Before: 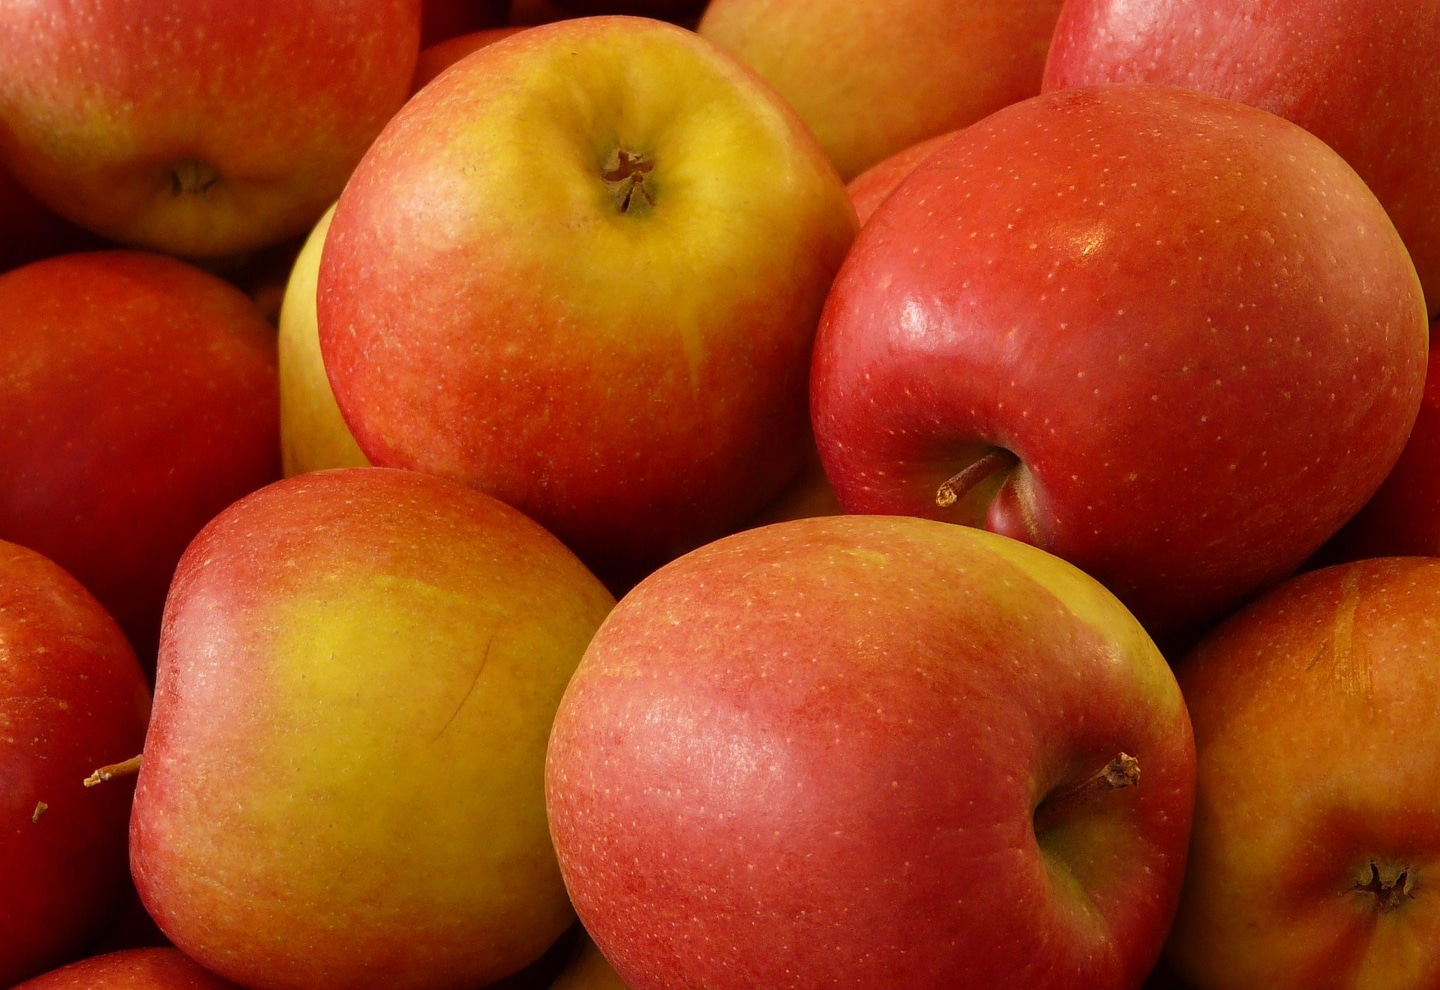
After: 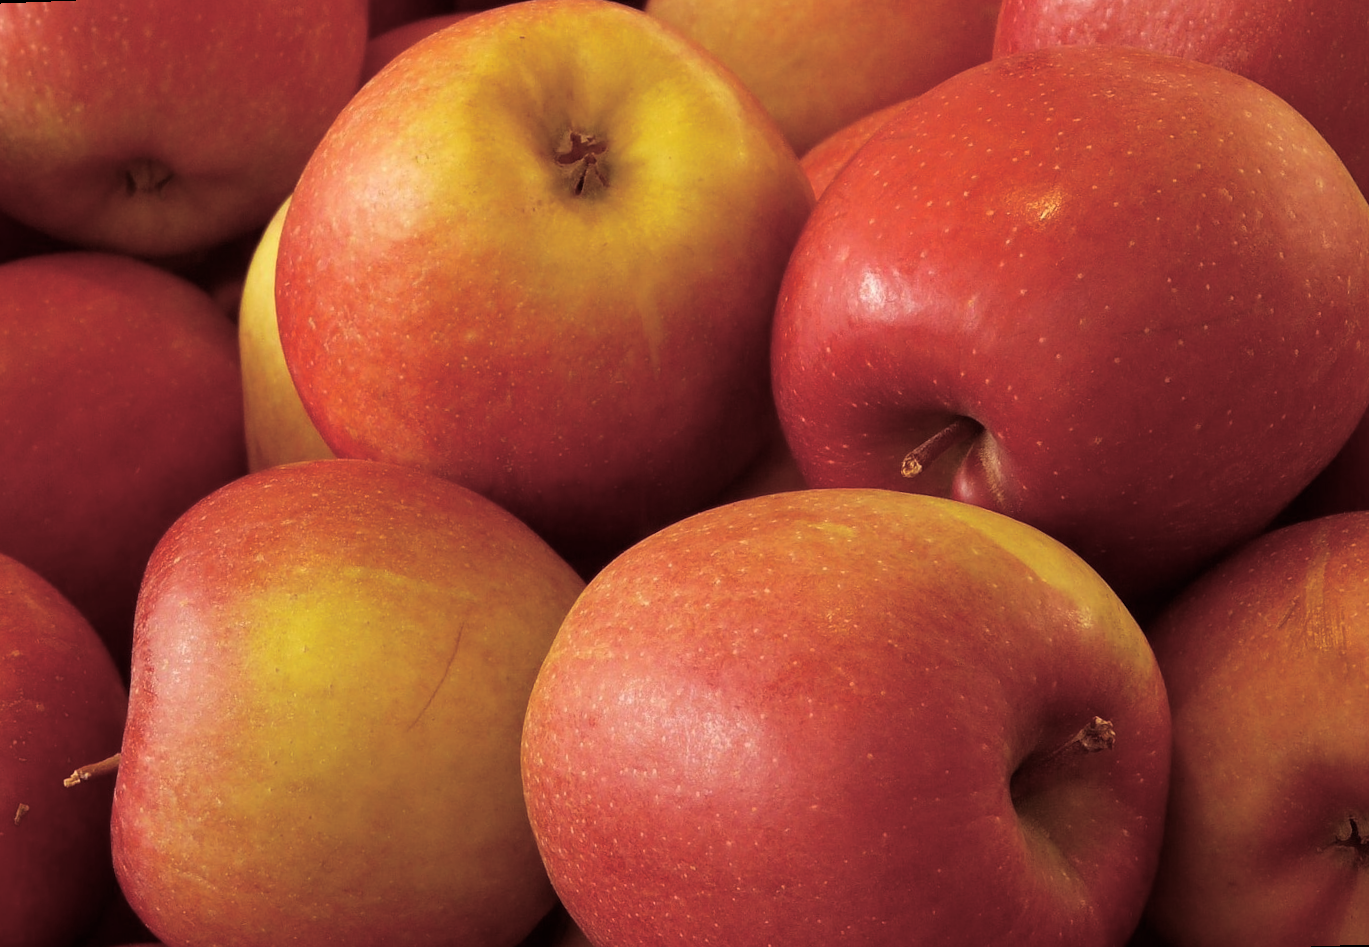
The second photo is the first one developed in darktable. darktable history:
color balance rgb: linear chroma grading › shadows -3%, linear chroma grading › highlights -4%
contrast brightness saturation: contrast 0.08, saturation 0.02
split-toning: on, module defaults
rotate and perspective: rotation -2.12°, lens shift (vertical) 0.009, lens shift (horizontal) -0.008, automatic cropping original format, crop left 0.036, crop right 0.964, crop top 0.05, crop bottom 0.959
